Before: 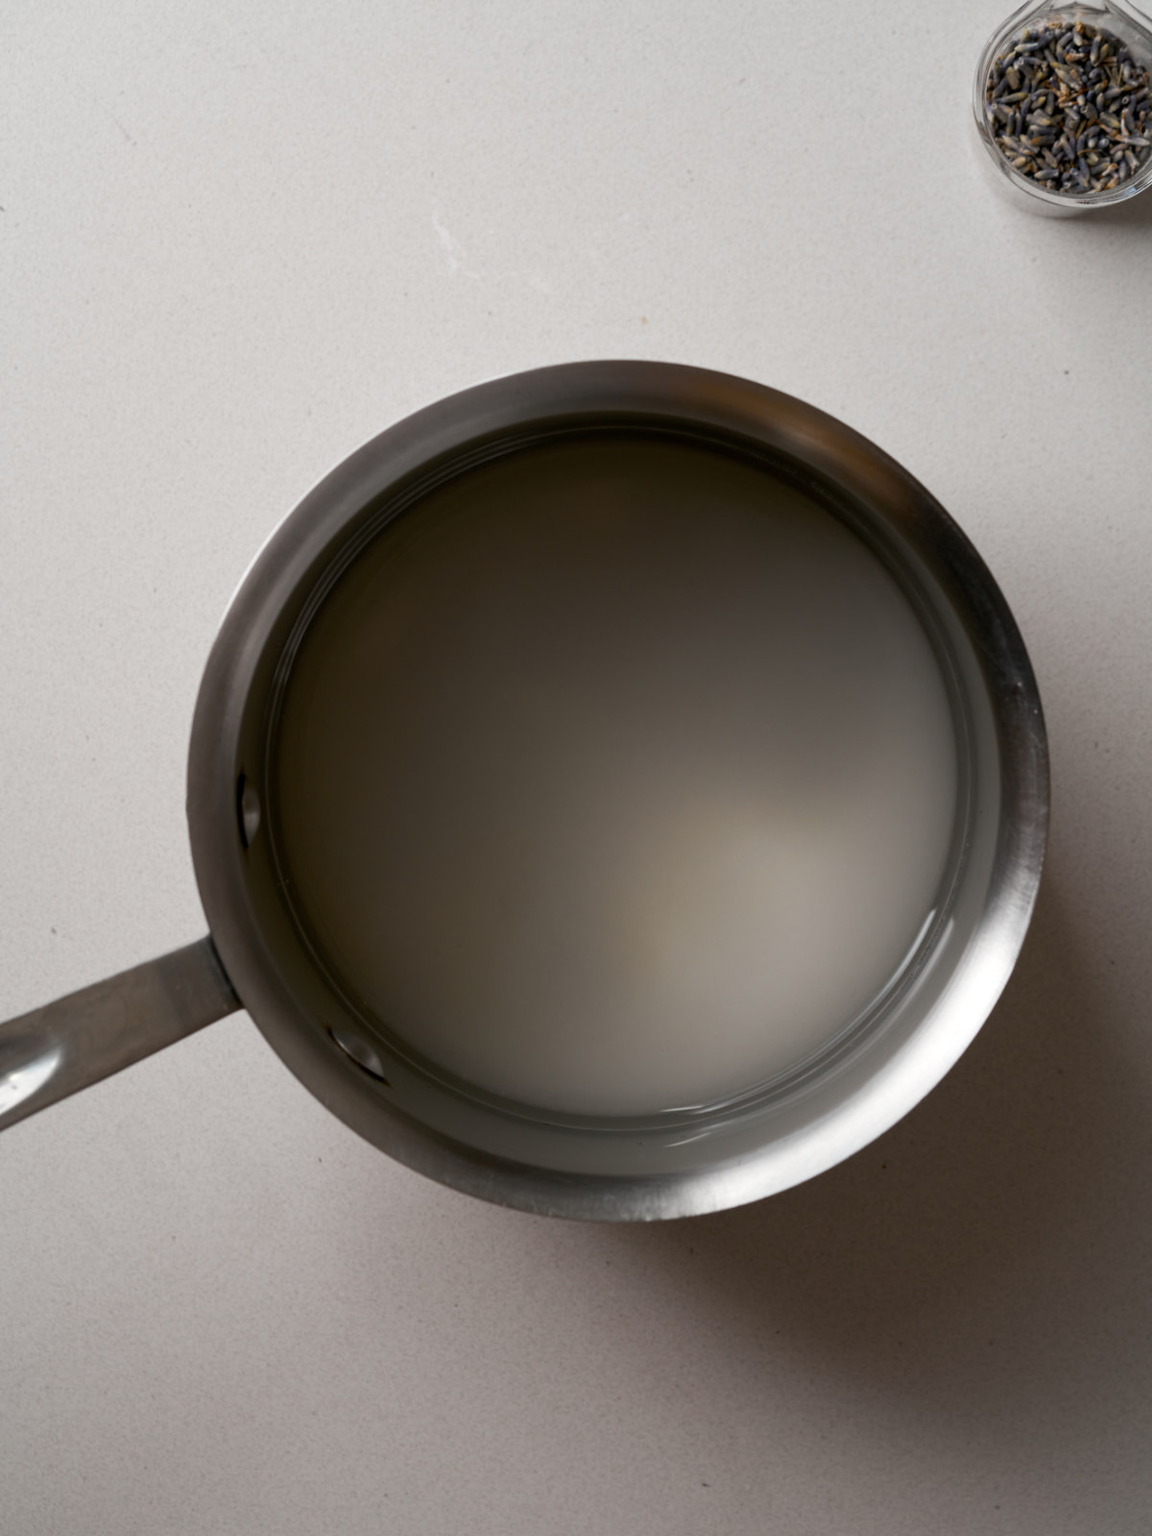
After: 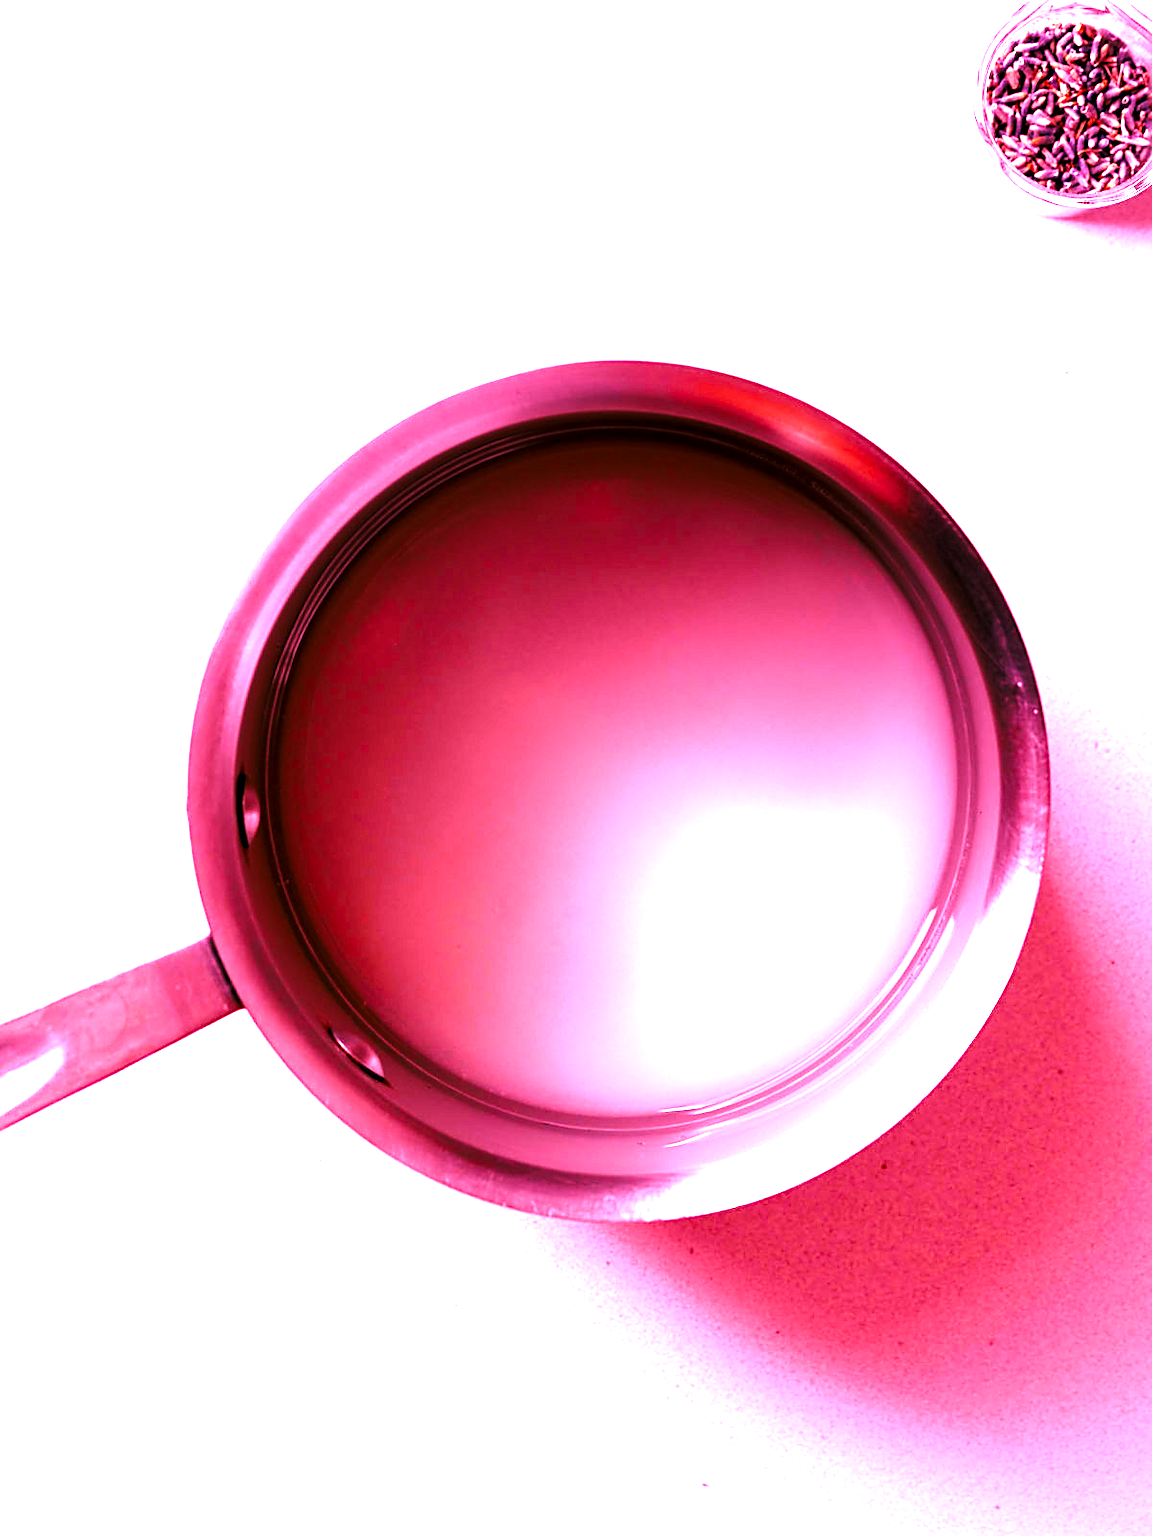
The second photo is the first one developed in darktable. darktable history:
sharpen: on, module defaults
base curve: curves: ch0 [(0, 0) (0.028, 0.03) (0.121, 0.232) (0.46, 0.748) (0.859, 0.968) (1, 1)], preserve colors none
graduated density: rotation -0.352°, offset 57.64
white balance: red 2.14, blue 1.588
local contrast: mode bilateral grid, contrast 20, coarseness 100, detail 150%, midtone range 0.2
levels: levels [0, 0.281, 0.562]
tone curve: curves: ch0 [(0, 0) (0.797, 0.684) (1, 1)], color space Lab, linked channels, preserve colors none
